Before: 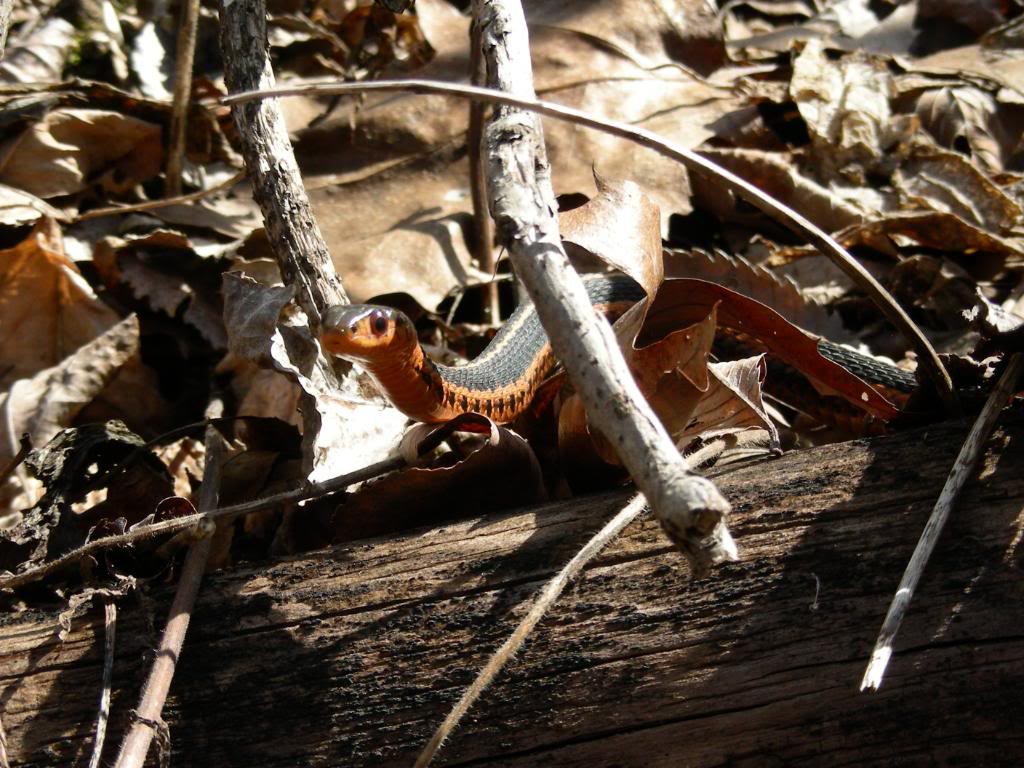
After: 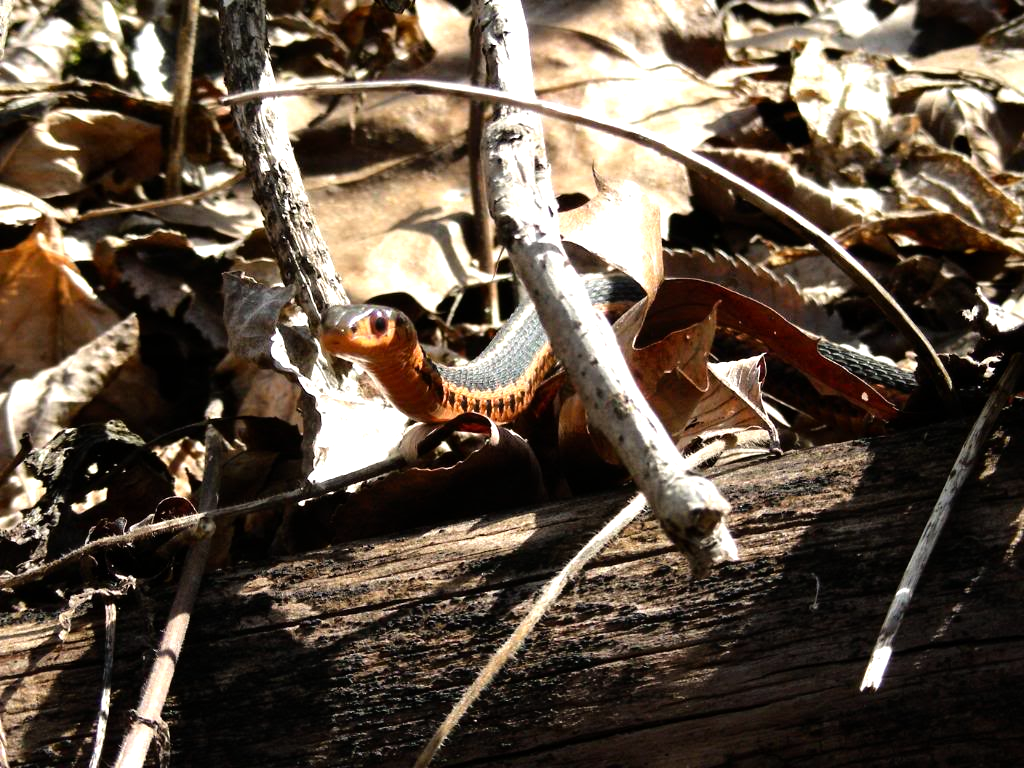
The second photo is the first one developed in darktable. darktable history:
shadows and highlights: shadows 2.5, highlights -17.06, soften with gaussian
tone equalizer: -8 EV -0.781 EV, -7 EV -0.69 EV, -6 EV -0.599 EV, -5 EV -0.424 EV, -3 EV 0.369 EV, -2 EV 0.6 EV, -1 EV 0.678 EV, +0 EV 0.726 EV
